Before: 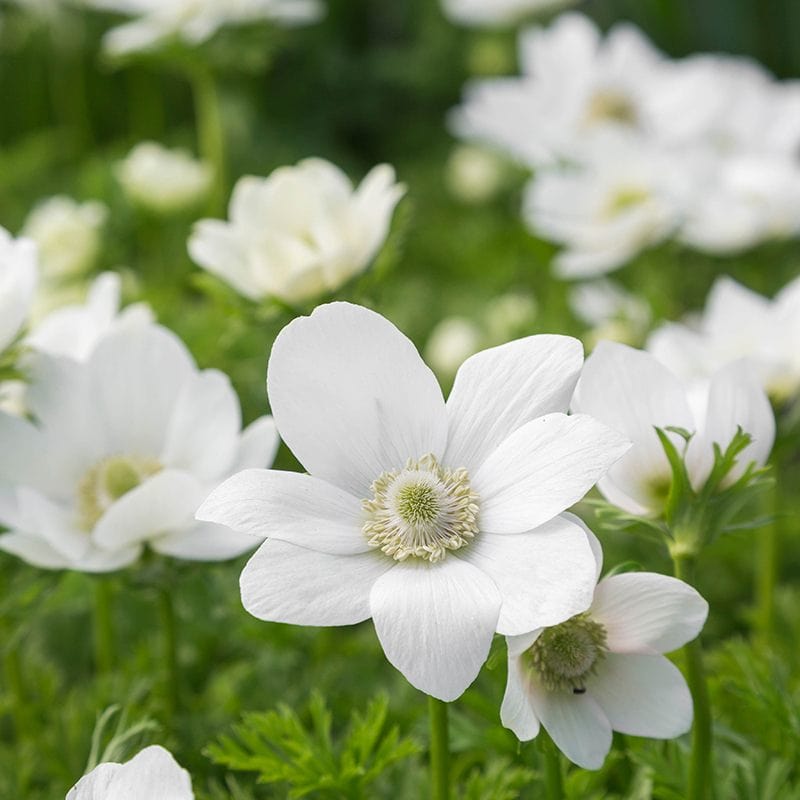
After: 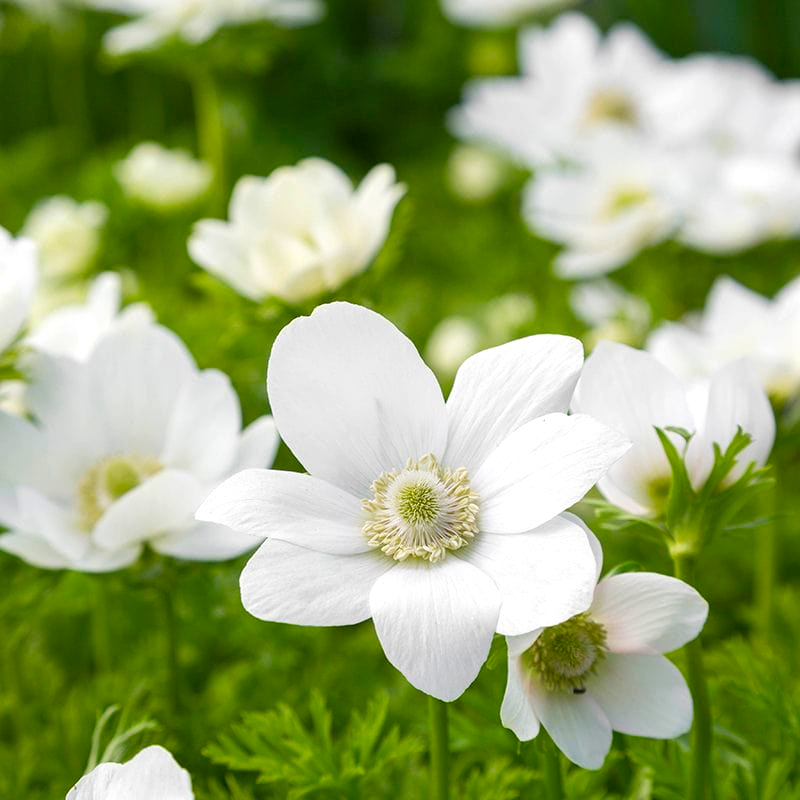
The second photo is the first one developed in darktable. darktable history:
exposure: black level correction 0, exposure 0.199 EV, compensate highlight preservation false
color balance rgb: linear chroma grading › global chroma 14.952%, perceptual saturation grading › global saturation 20%, perceptual saturation grading › highlights -25.087%, perceptual saturation grading › shadows 25.917%, global vibrance 20%
